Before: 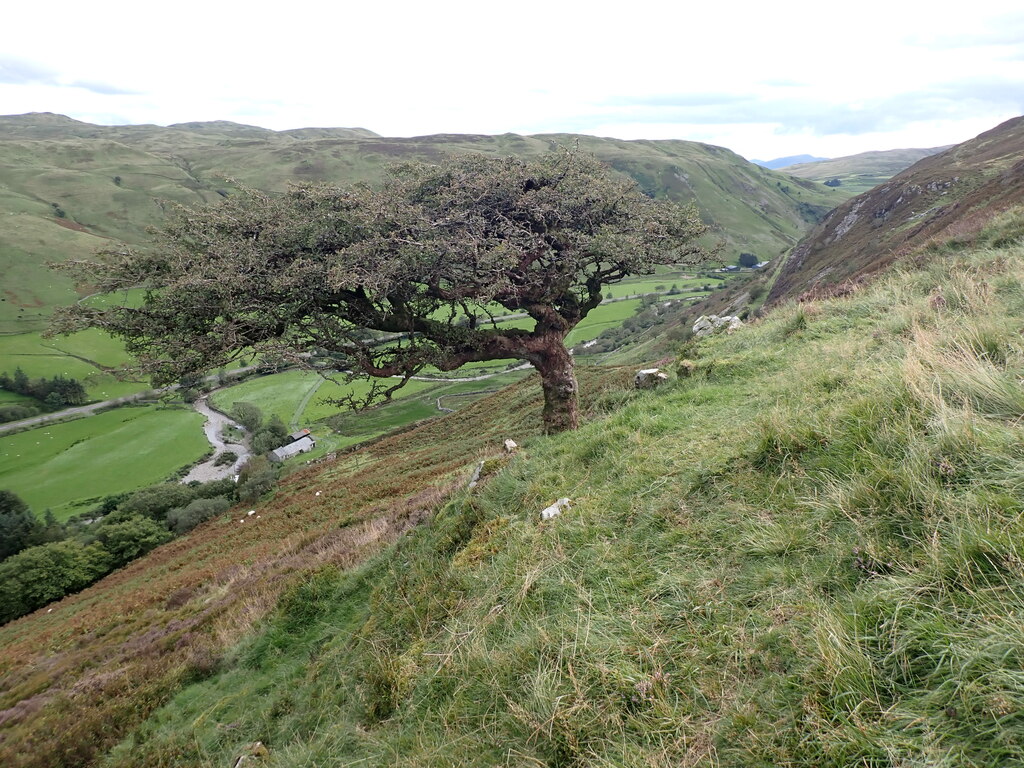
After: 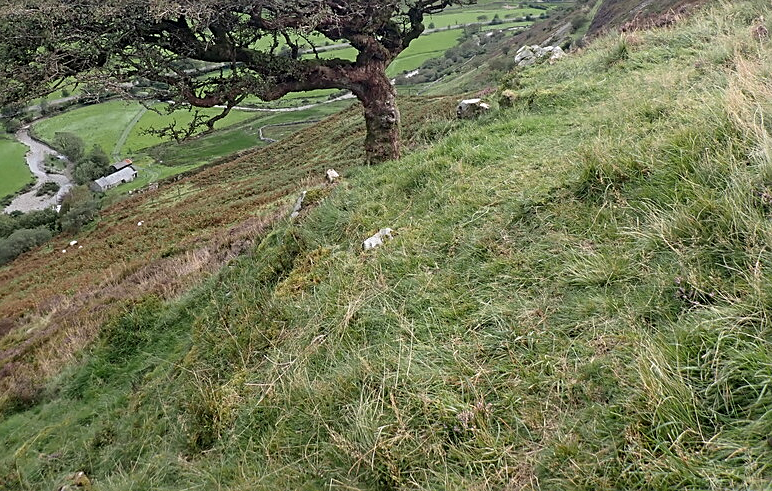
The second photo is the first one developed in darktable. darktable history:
sharpen: on, module defaults
crop and rotate: left 17.46%, top 35.195%, right 7.122%, bottom 0.86%
